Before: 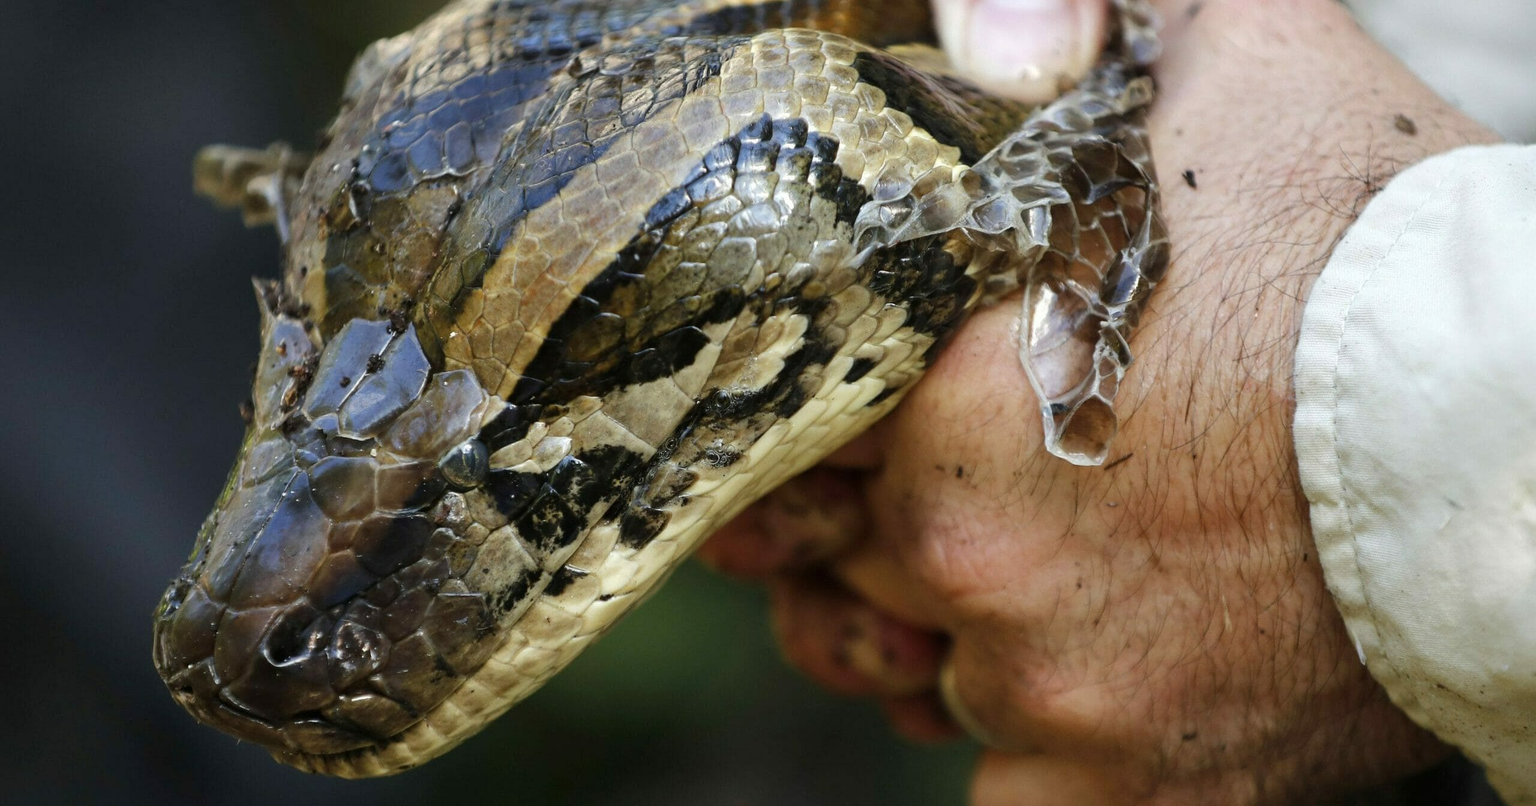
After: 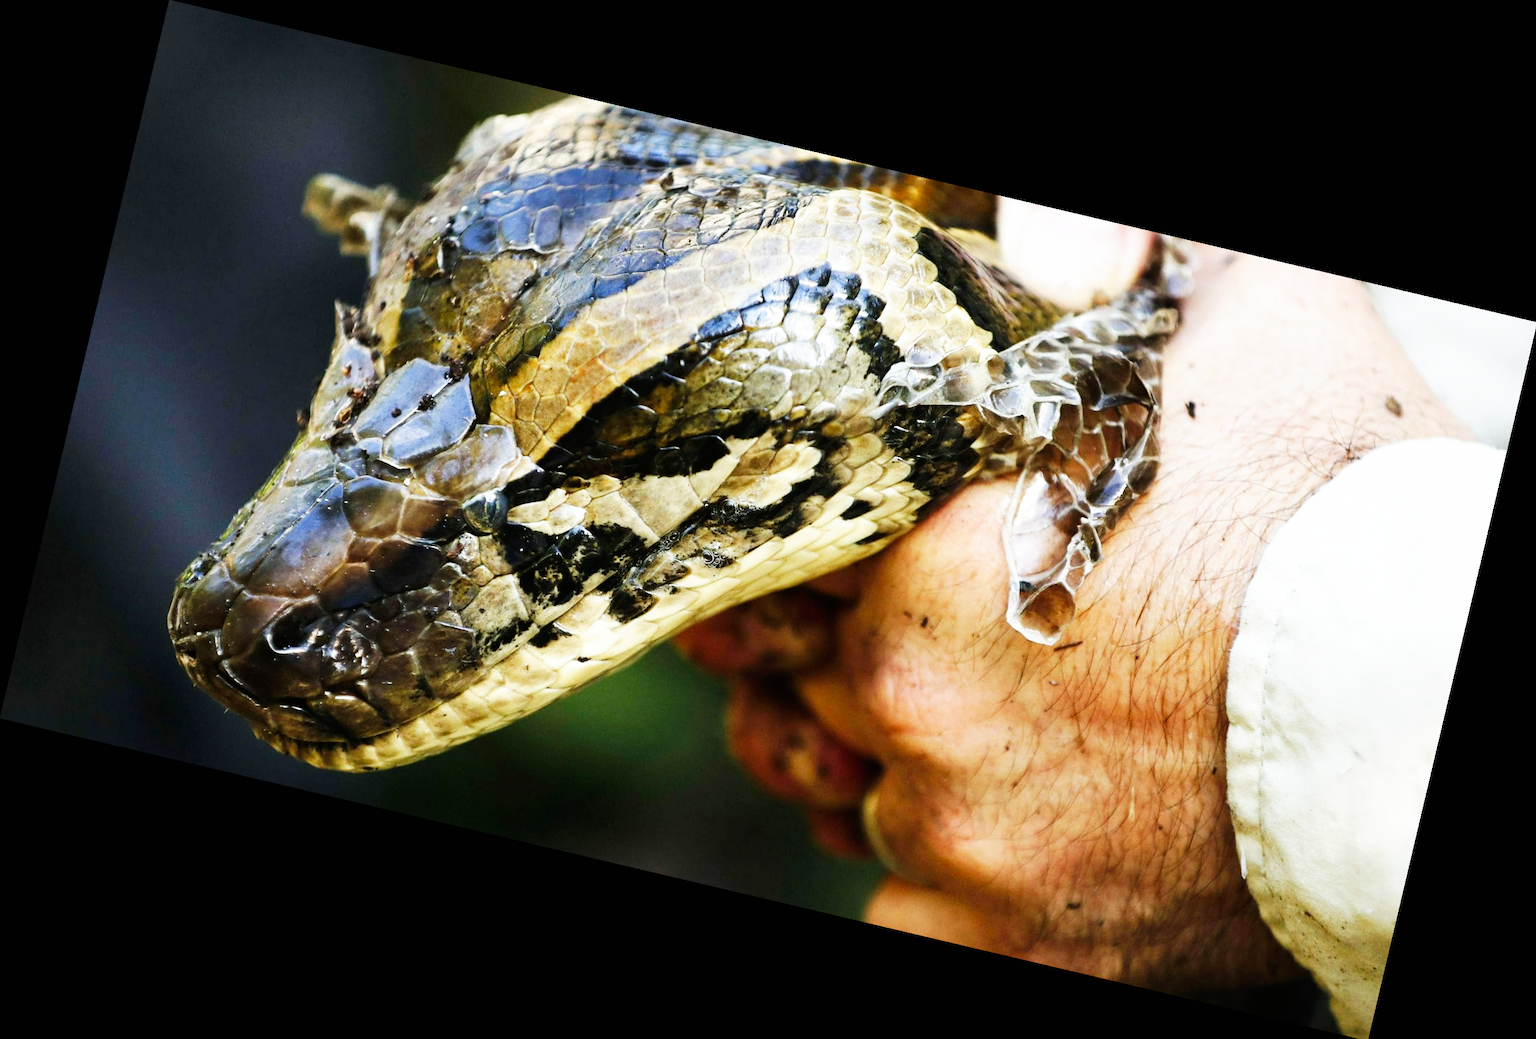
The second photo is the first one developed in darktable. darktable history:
base curve: curves: ch0 [(0, 0) (0.007, 0.004) (0.027, 0.03) (0.046, 0.07) (0.207, 0.54) (0.442, 0.872) (0.673, 0.972) (1, 1)], preserve colors none
rotate and perspective: rotation 13.27°, automatic cropping off
